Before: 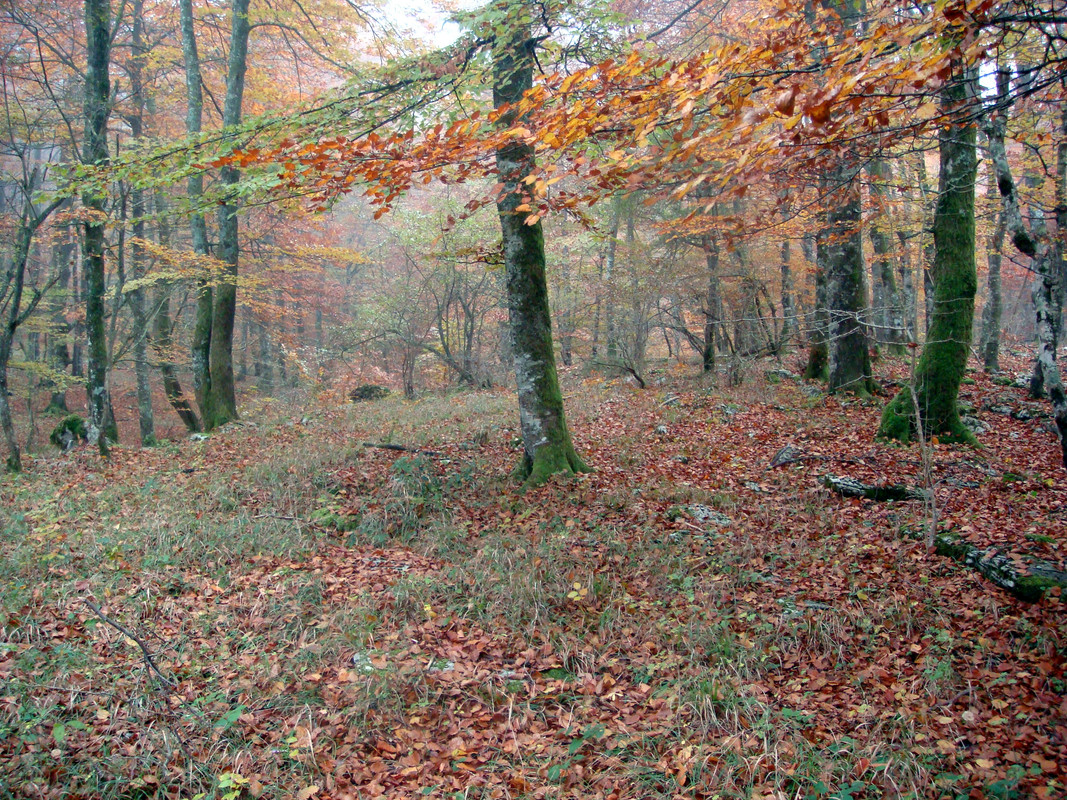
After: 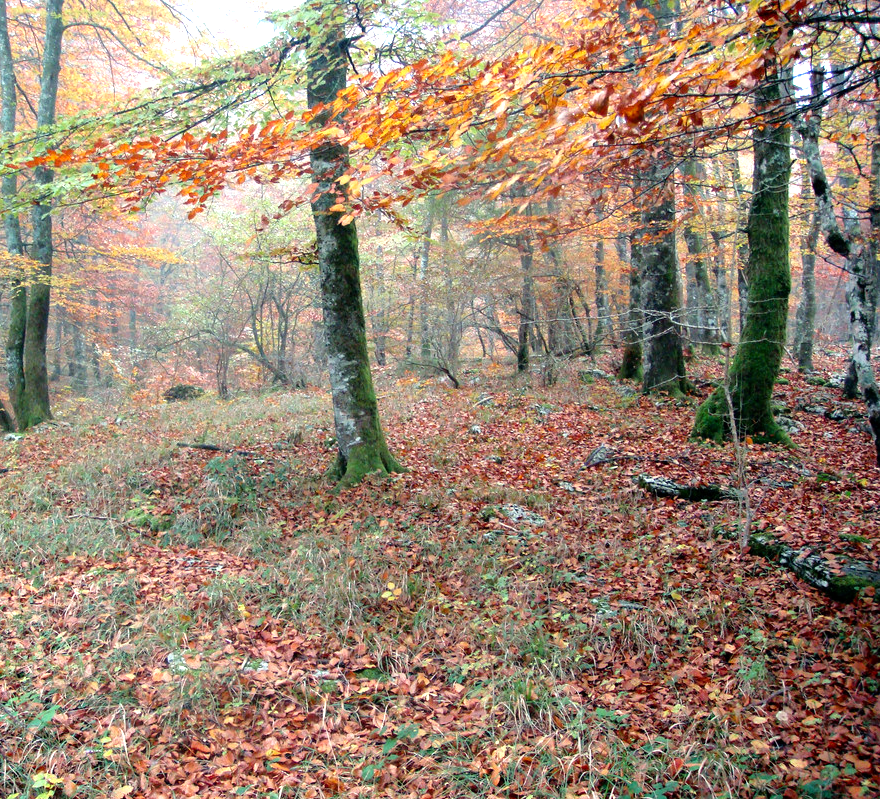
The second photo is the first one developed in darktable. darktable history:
crop: left 17.522%, bottom 0.025%
tone equalizer: -8 EV -0.71 EV, -7 EV -0.699 EV, -6 EV -0.634 EV, -5 EV -0.411 EV, -3 EV 0.366 EV, -2 EV 0.6 EV, -1 EV 0.694 EV, +0 EV 0.769 EV
color zones: curves: ch1 [(0, 0.525) (0.143, 0.556) (0.286, 0.52) (0.429, 0.5) (0.571, 0.5) (0.714, 0.5) (0.857, 0.503) (1, 0.525)]
